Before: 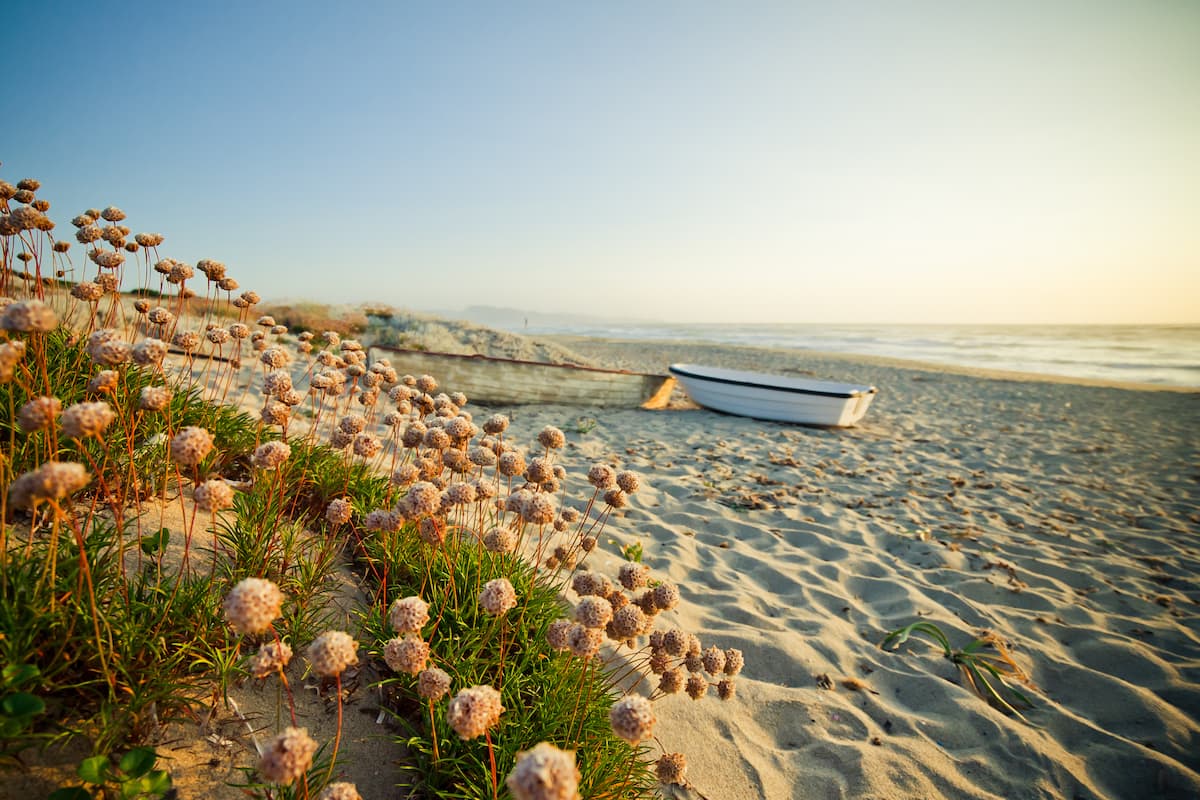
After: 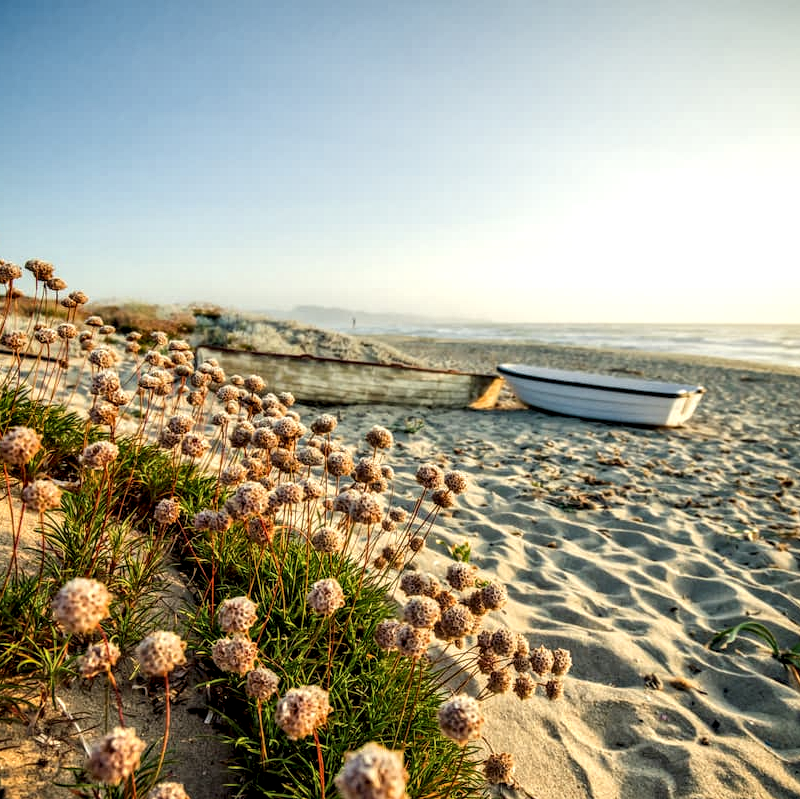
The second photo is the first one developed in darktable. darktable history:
crop and rotate: left 14.348%, right 18.972%
local contrast: highlights 3%, shadows 1%, detail 182%
levels: levels [0.026, 0.507, 0.987]
